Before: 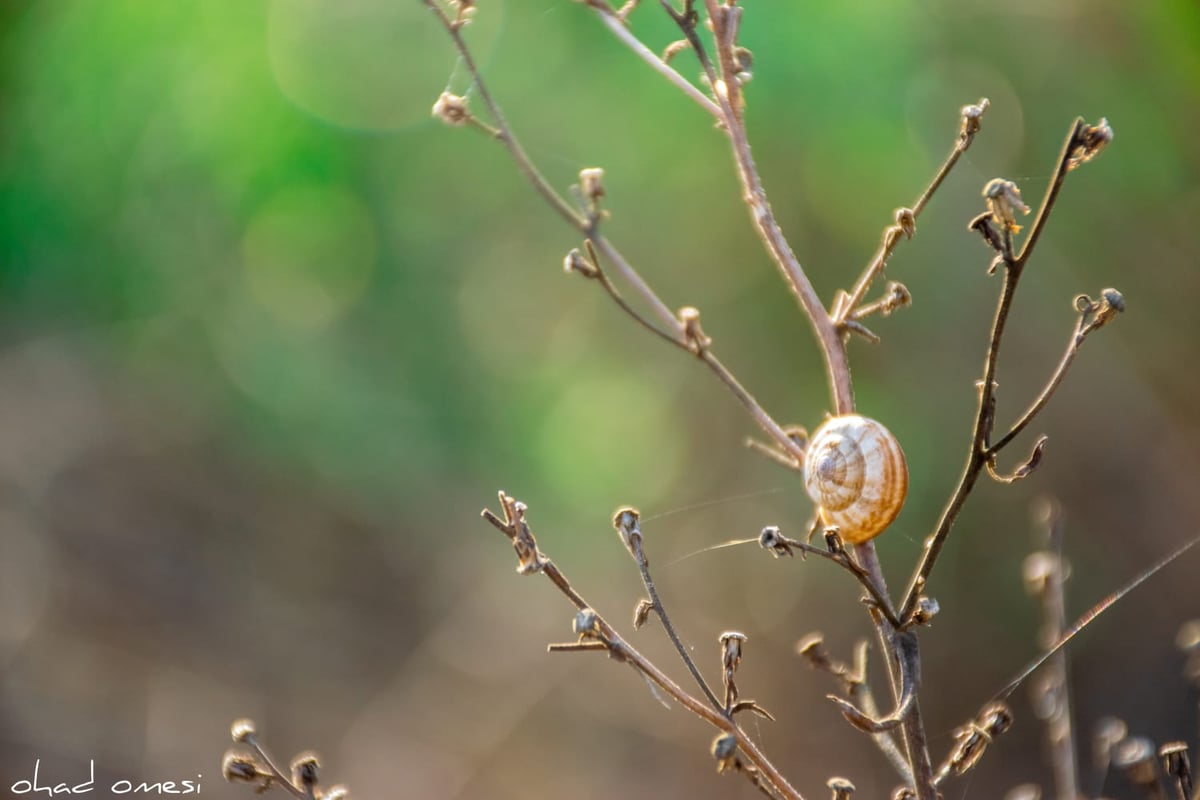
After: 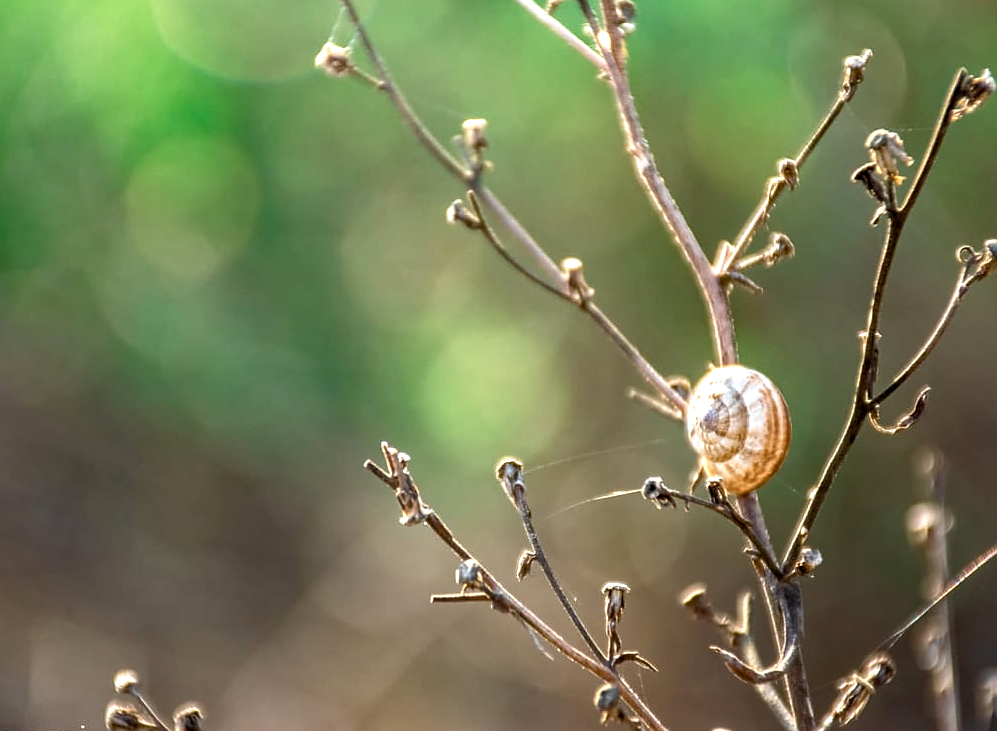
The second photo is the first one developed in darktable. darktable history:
haze removal: adaptive false
crop: left 9.764%, top 6.225%, right 7.103%, bottom 2.275%
base curve: curves: ch0 [(0, 0) (0.472, 0.455) (1, 1)], preserve colors none
shadows and highlights: shadows 37.6, highlights -26.72, soften with gaussian
color balance rgb: linear chroma grading › global chroma 8.768%, perceptual saturation grading › global saturation -10.885%, perceptual saturation grading › highlights -26.109%, perceptual saturation grading › shadows 21.798%, perceptual brilliance grading › global brilliance 14.188%, perceptual brilliance grading › shadows -35.591%
exposure: exposure 0.207 EV, compensate highlight preservation false
sharpen: radius 0.982, amount 0.603
